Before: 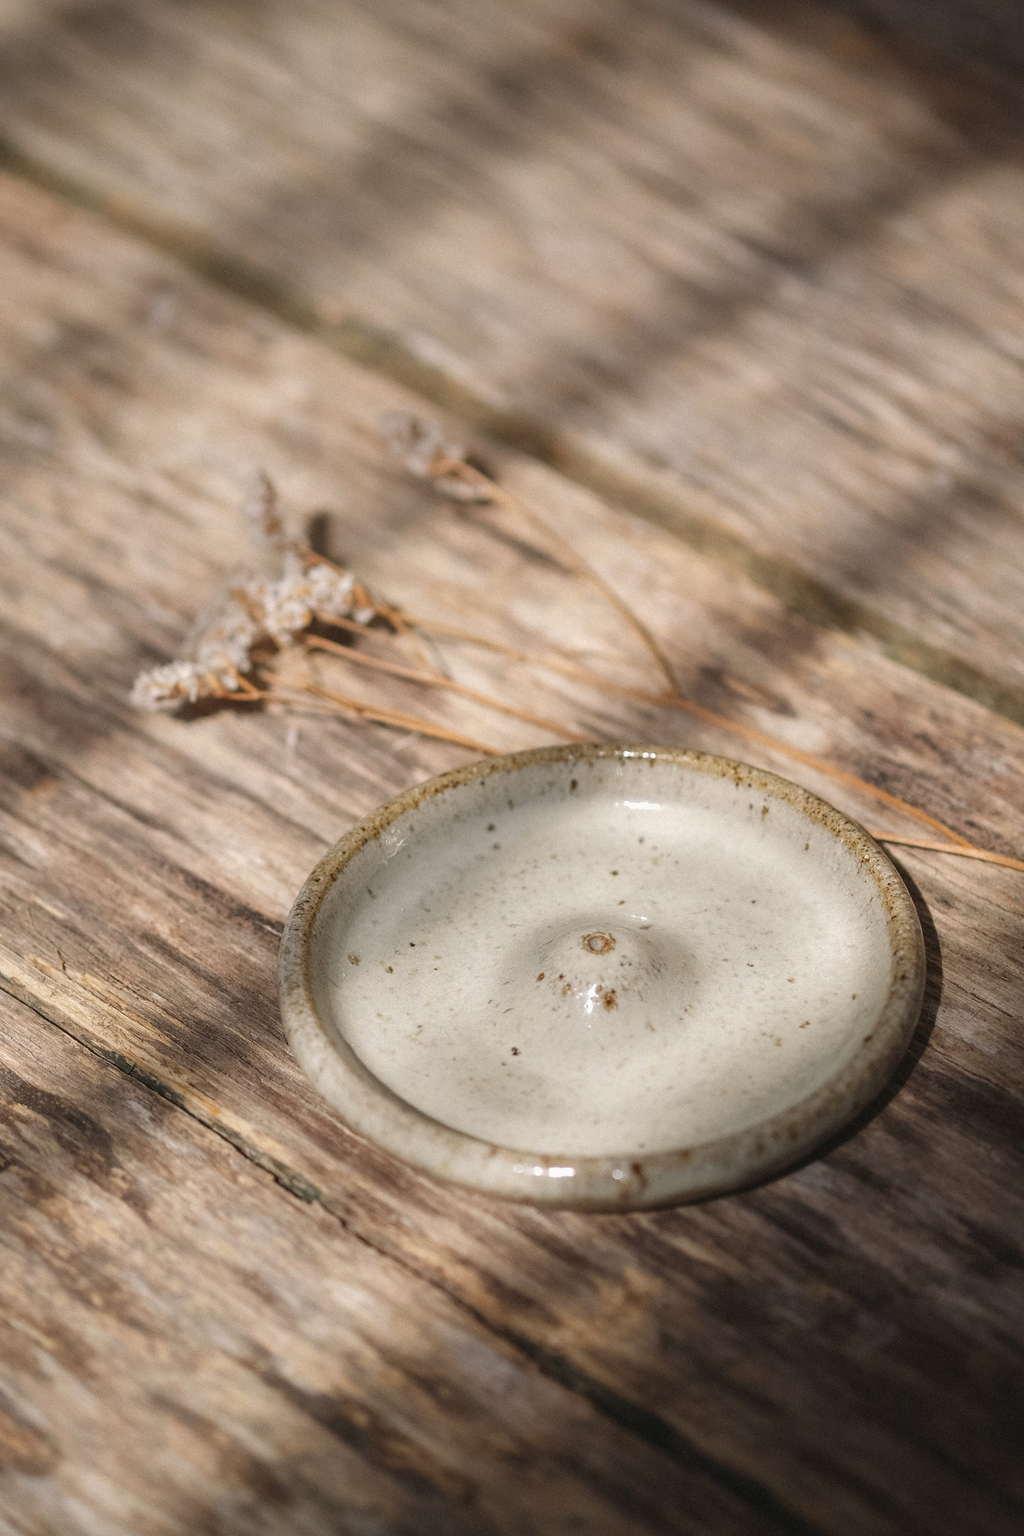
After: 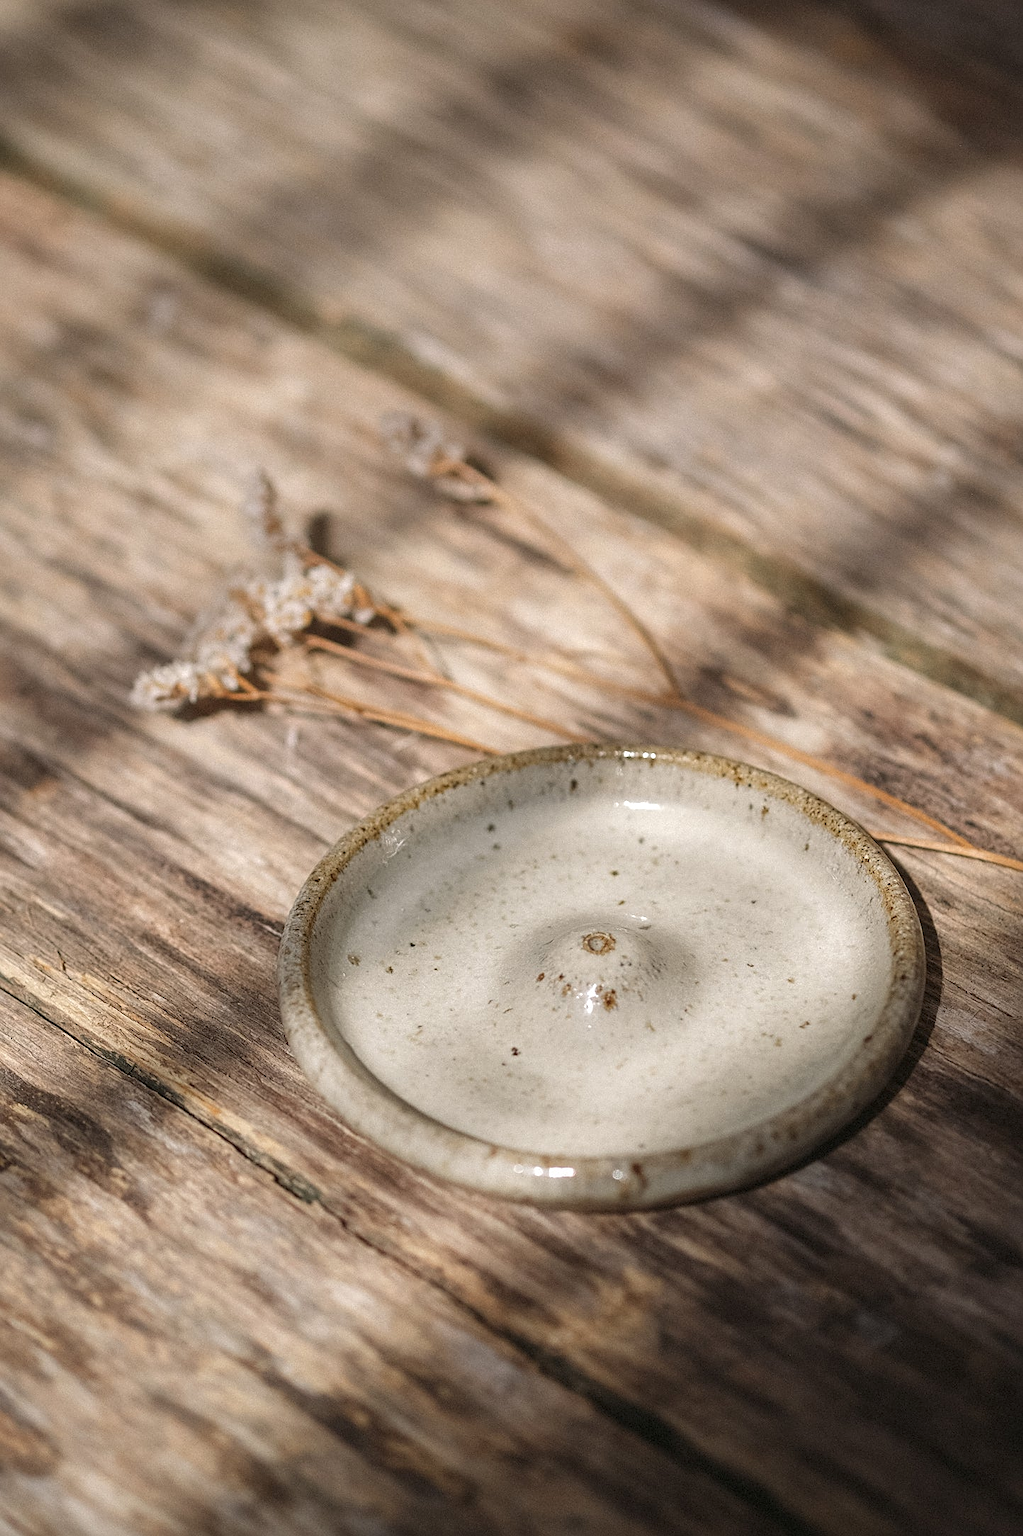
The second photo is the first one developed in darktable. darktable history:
local contrast: highlights 100%, shadows 100%, detail 120%, midtone range 0.2
sharpen: on, module defaults
